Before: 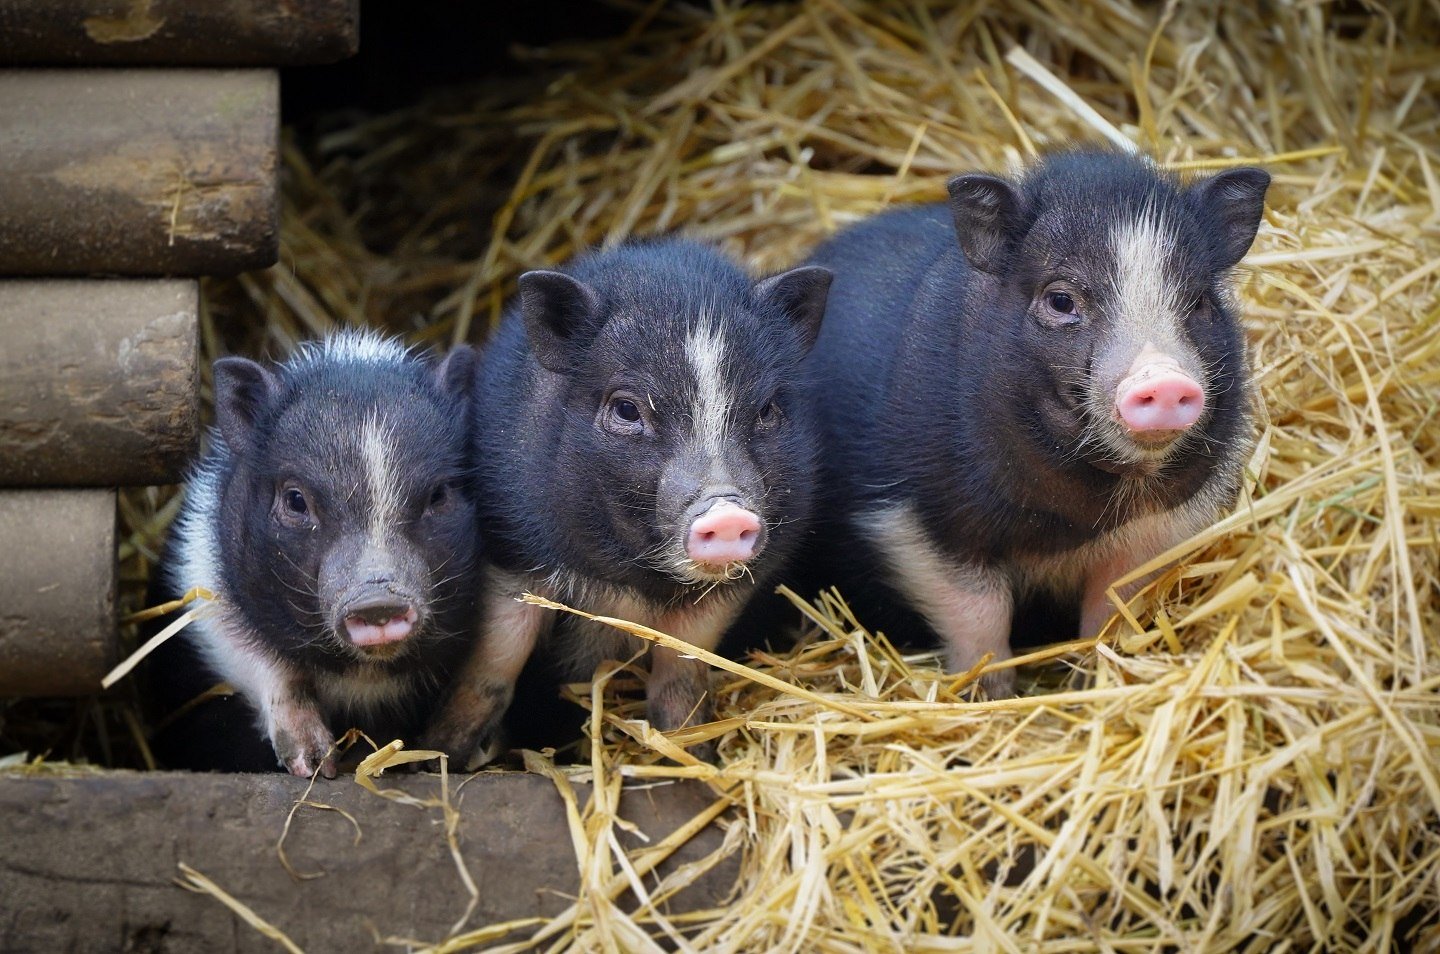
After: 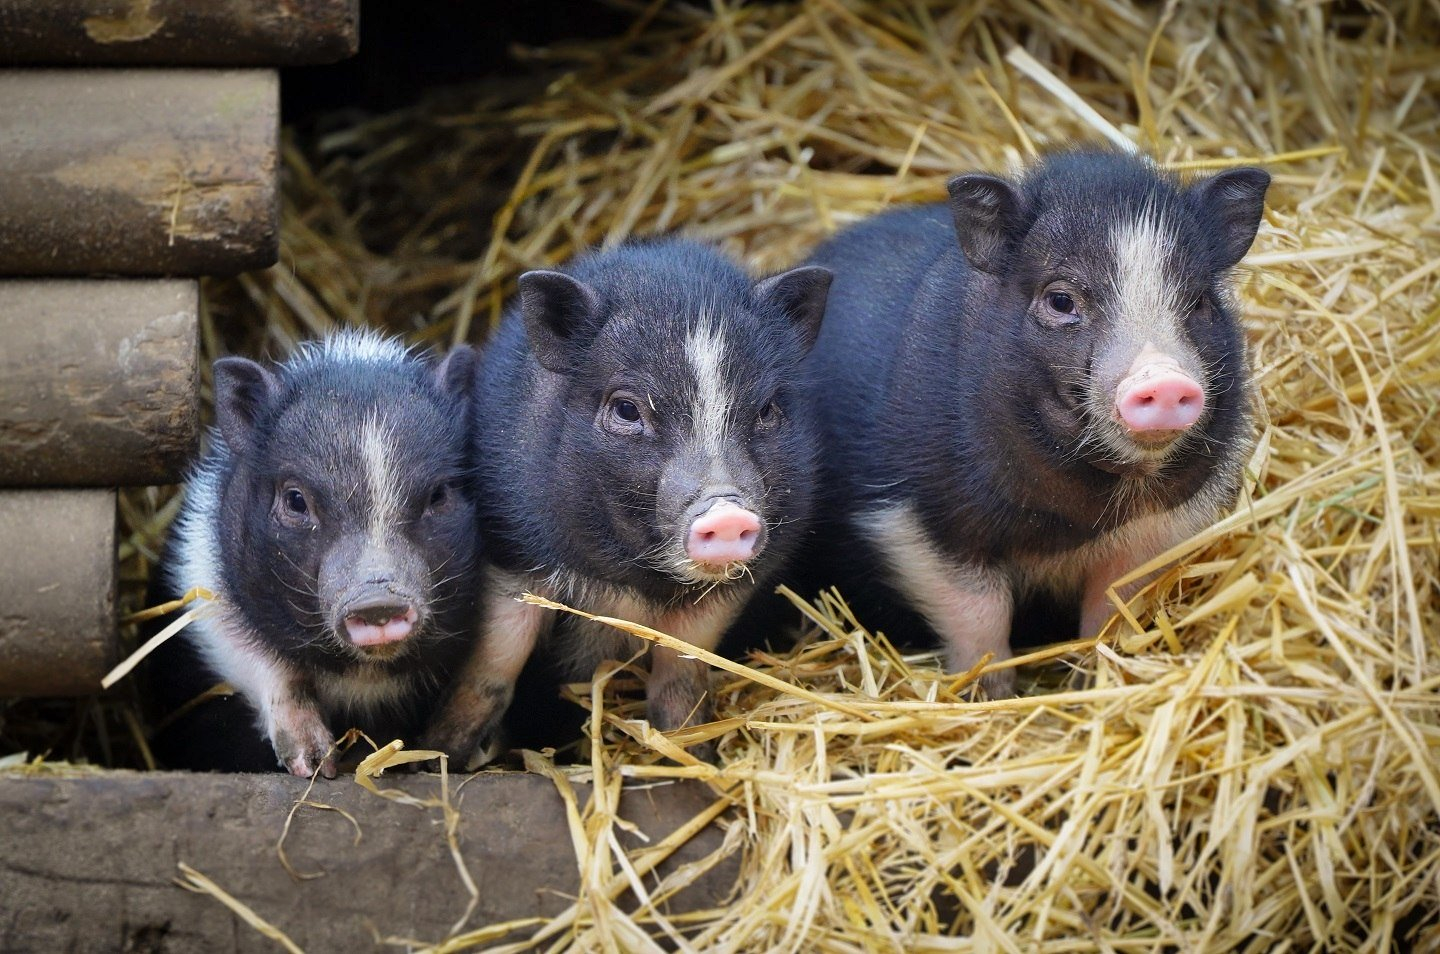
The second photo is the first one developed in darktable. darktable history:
shadows and highlights: shadows 47.66, highlights -42.24, highlights color adjustment 42.49%, soften with gaussian
